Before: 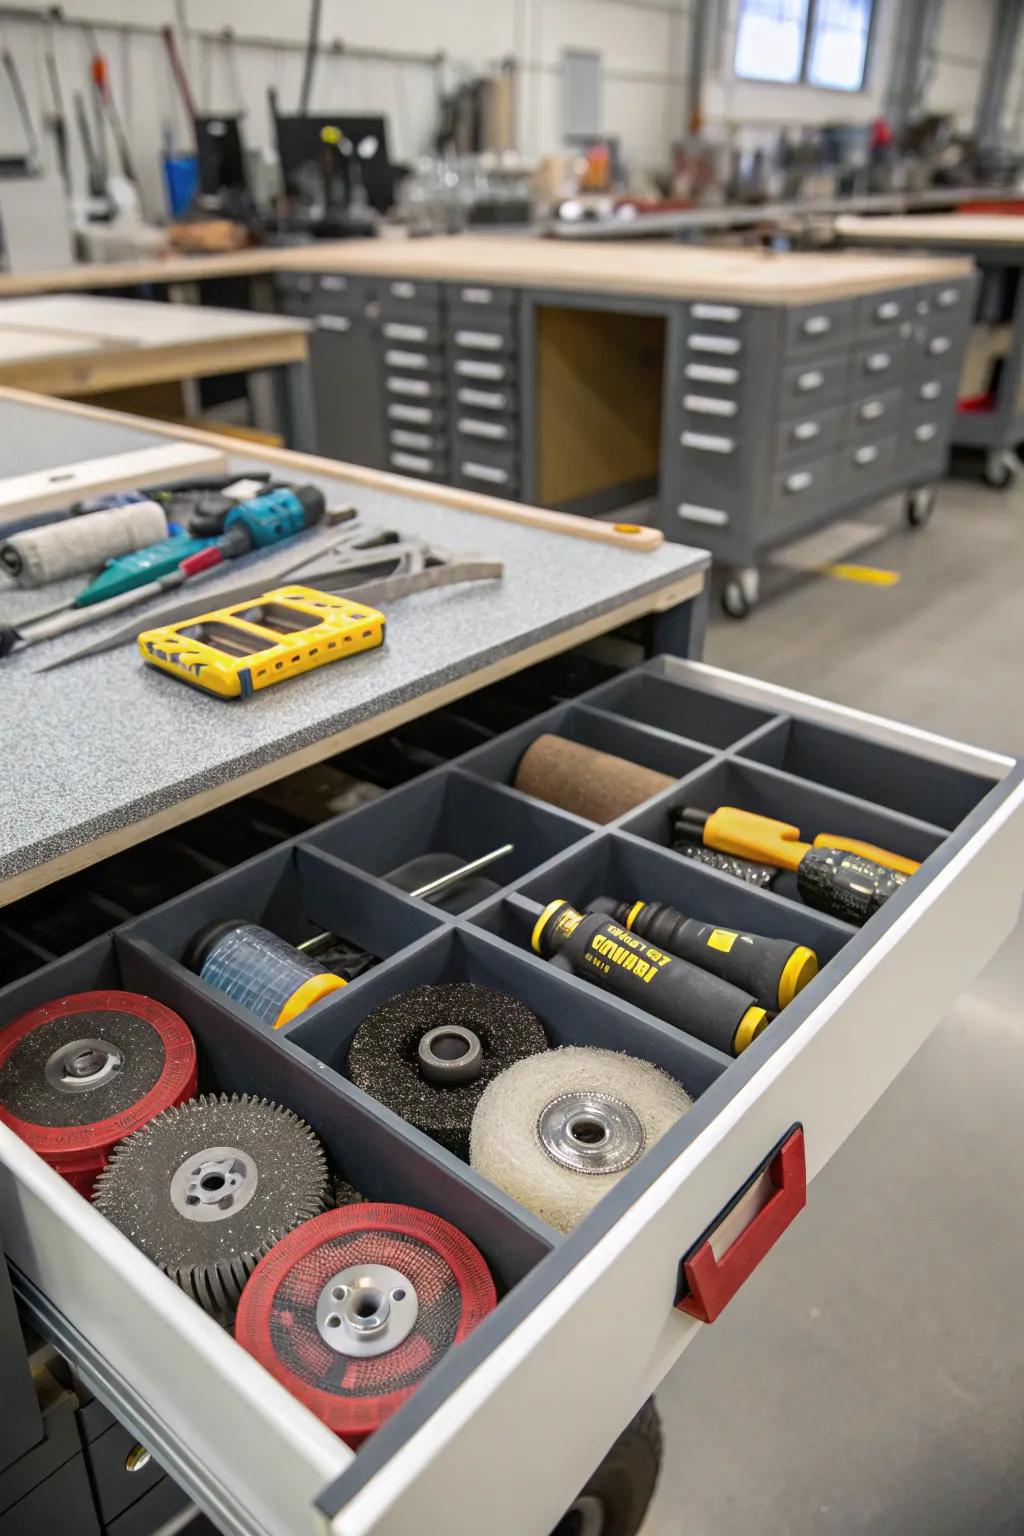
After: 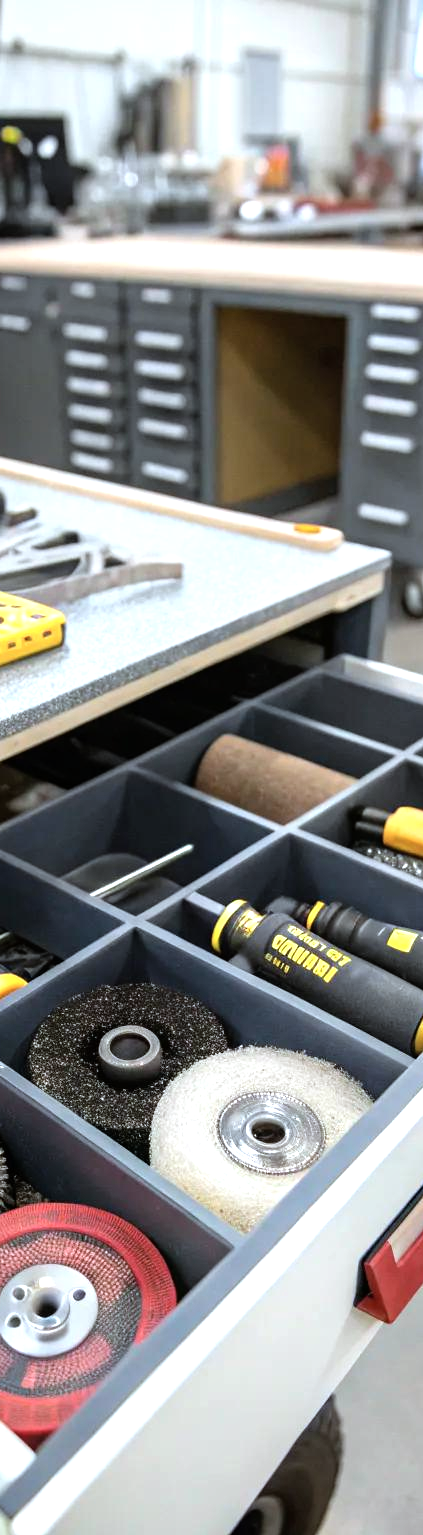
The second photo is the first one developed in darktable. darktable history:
crop: left 31.27%, right 27.392%
color correction: highlights a* -3.73, highlights b* -11.05
tone equalizer: -8 EV -0.758 EV, -7 EV -0.677 EV, -6 EV -0.634 EV, -5 EV -0.418 EV, -3 EV 0.366 EV, -2 EV 0.6 EV, -1 EV 0.696 EV, +0 EV 0.765 EV
